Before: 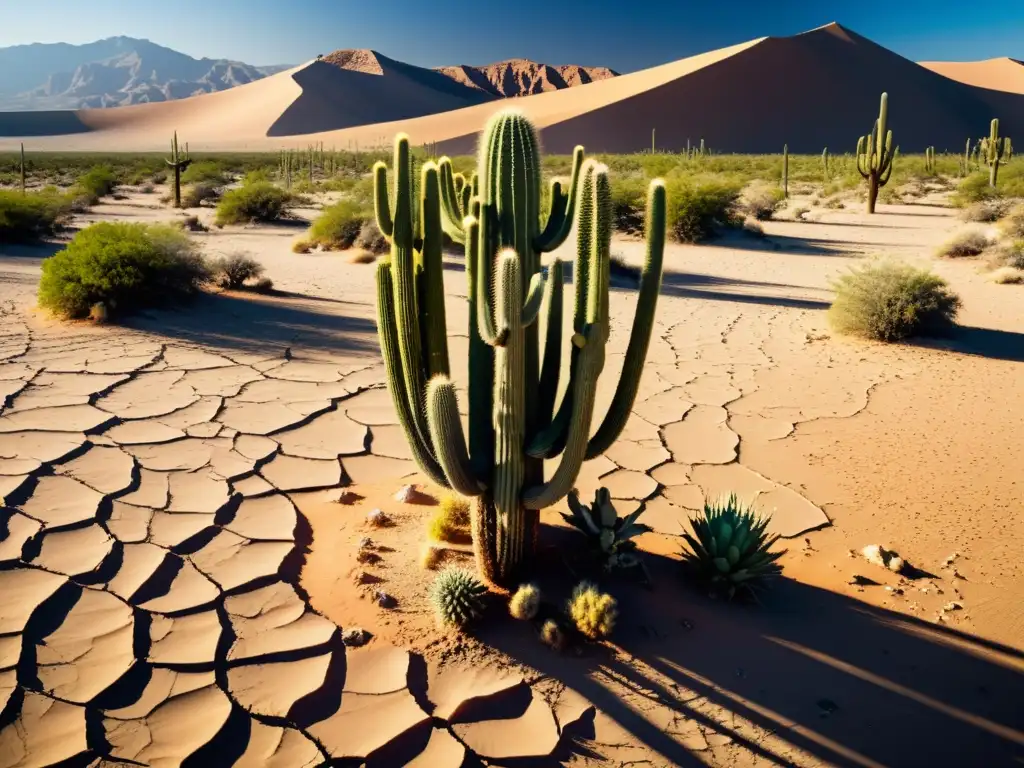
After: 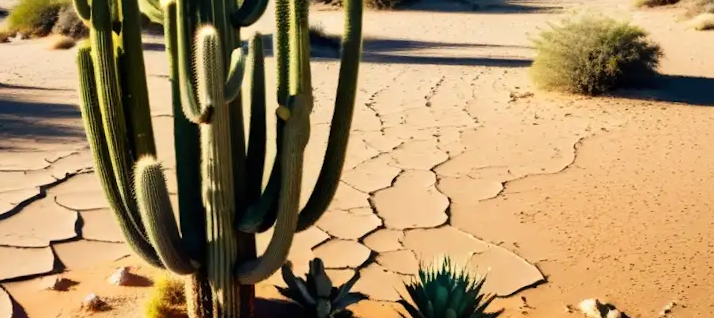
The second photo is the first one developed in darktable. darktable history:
rotate and perspective: rotation -3.52°, crop left 0.036, crop right 0.964, crop top 0.081, crop bottom 0.919
crop and rotate: left 27.938%, top 27.046%, bottom 27.046%
levels: mode automatic, gray 50.8%
